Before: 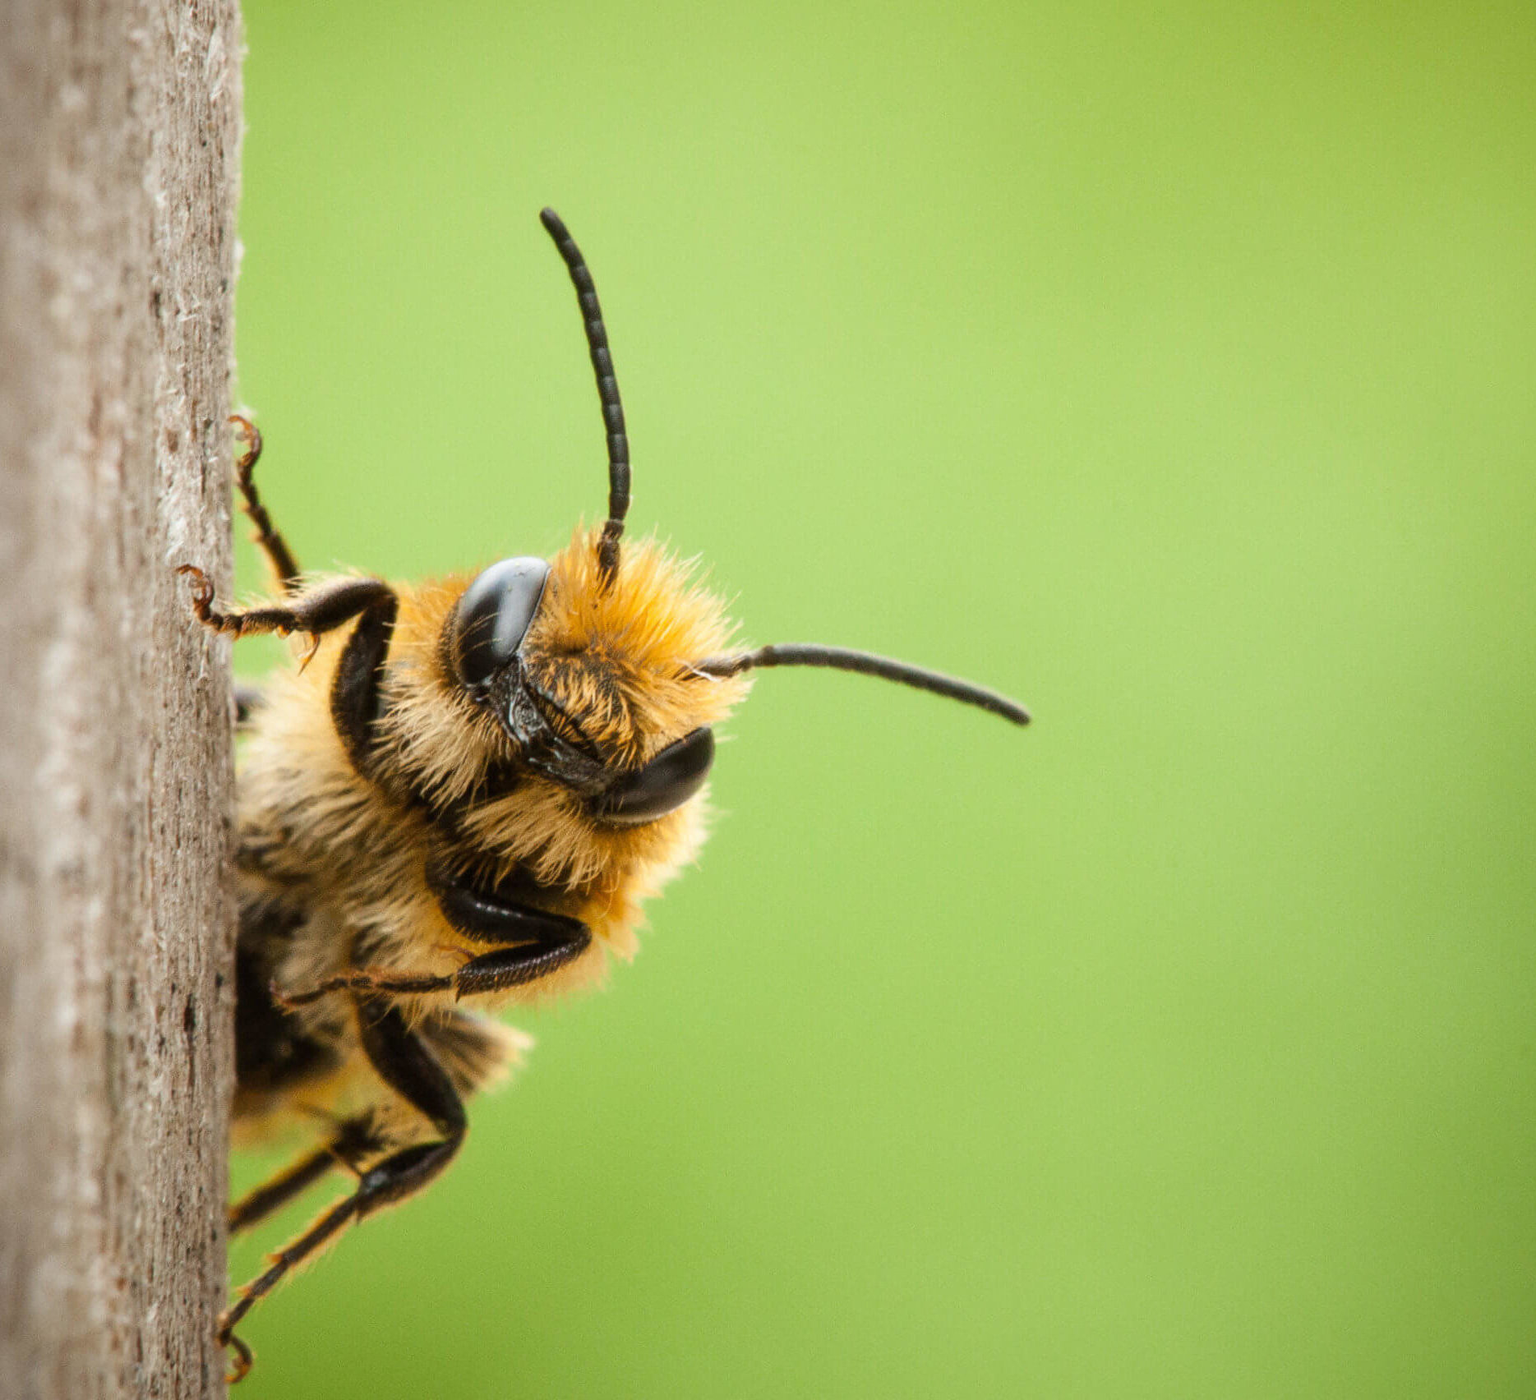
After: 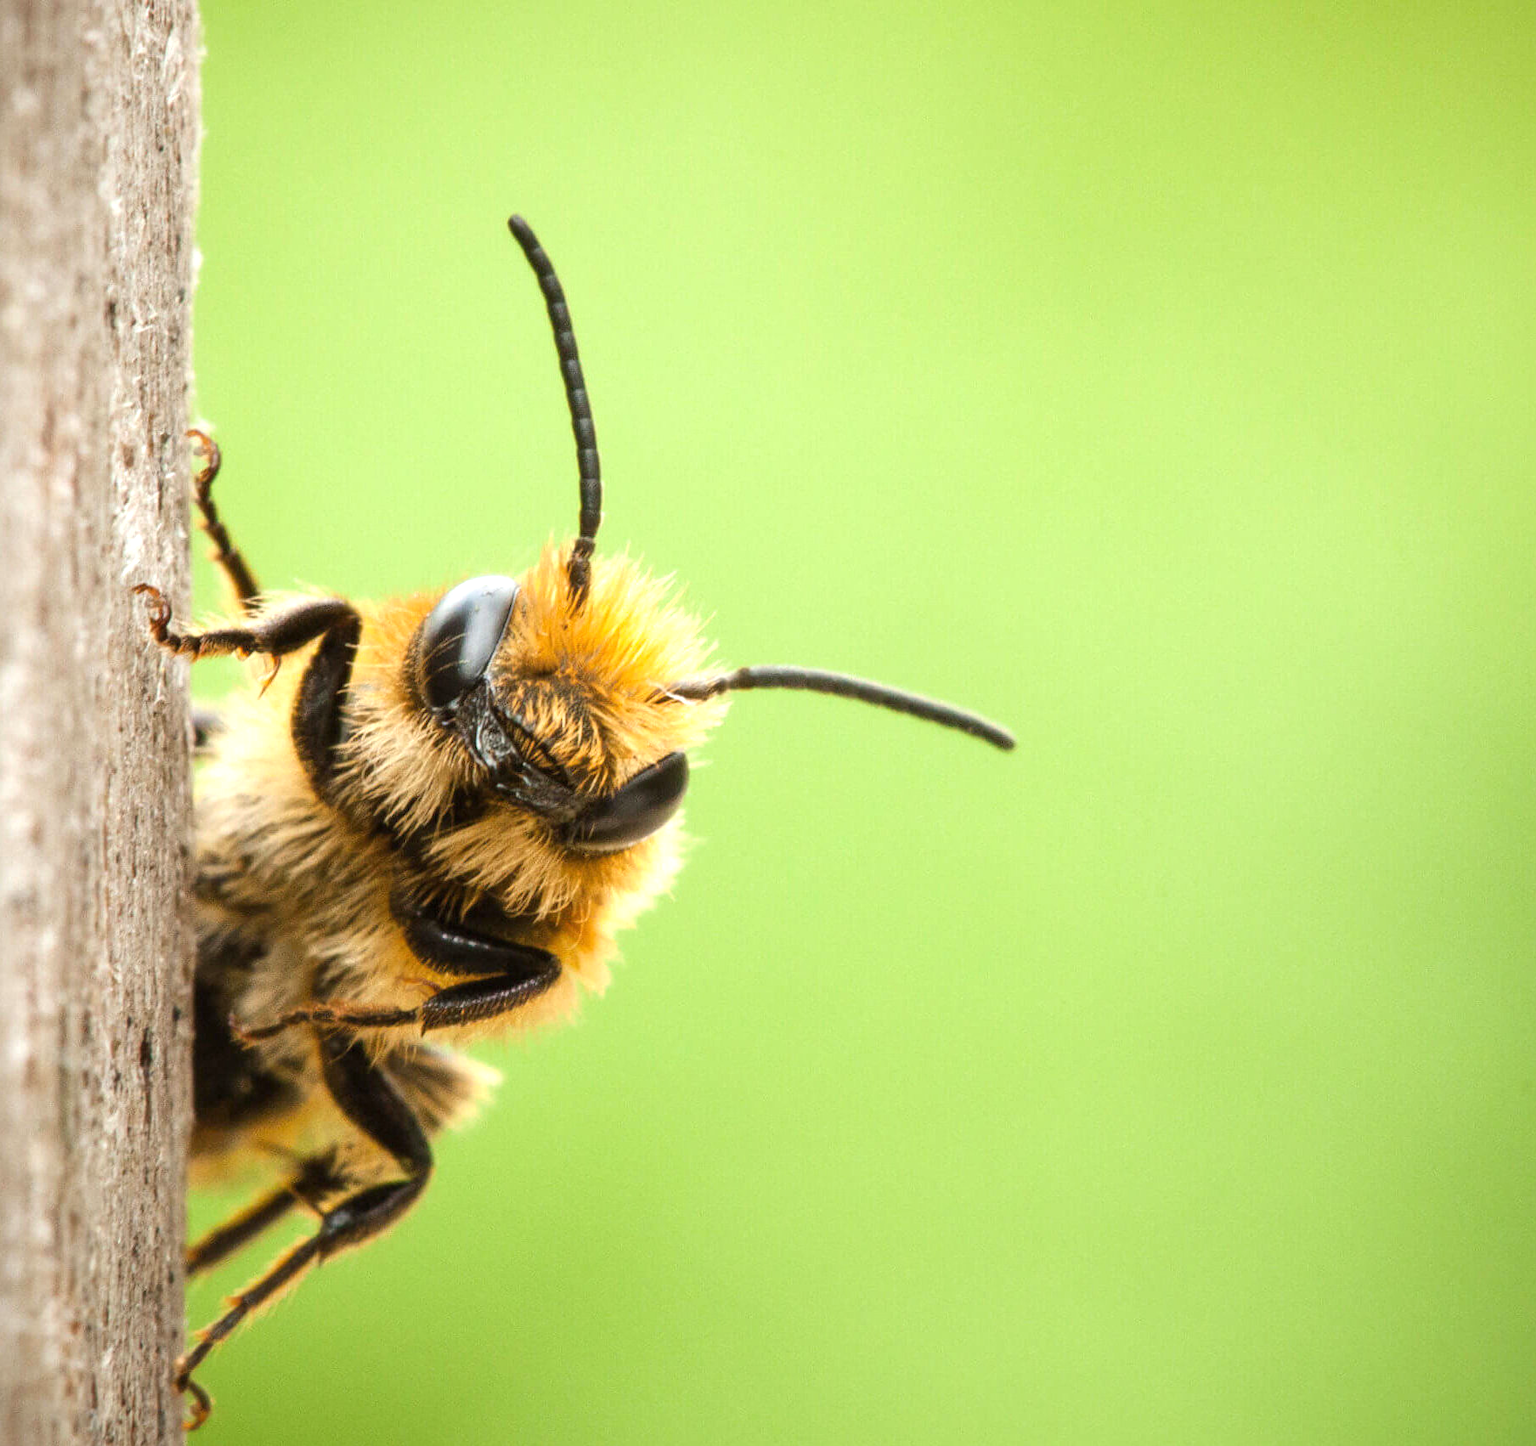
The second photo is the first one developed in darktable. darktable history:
exposure: exposure 0.485 EV, compensate highlight preservation false
crop and rotate: left 3.238%
